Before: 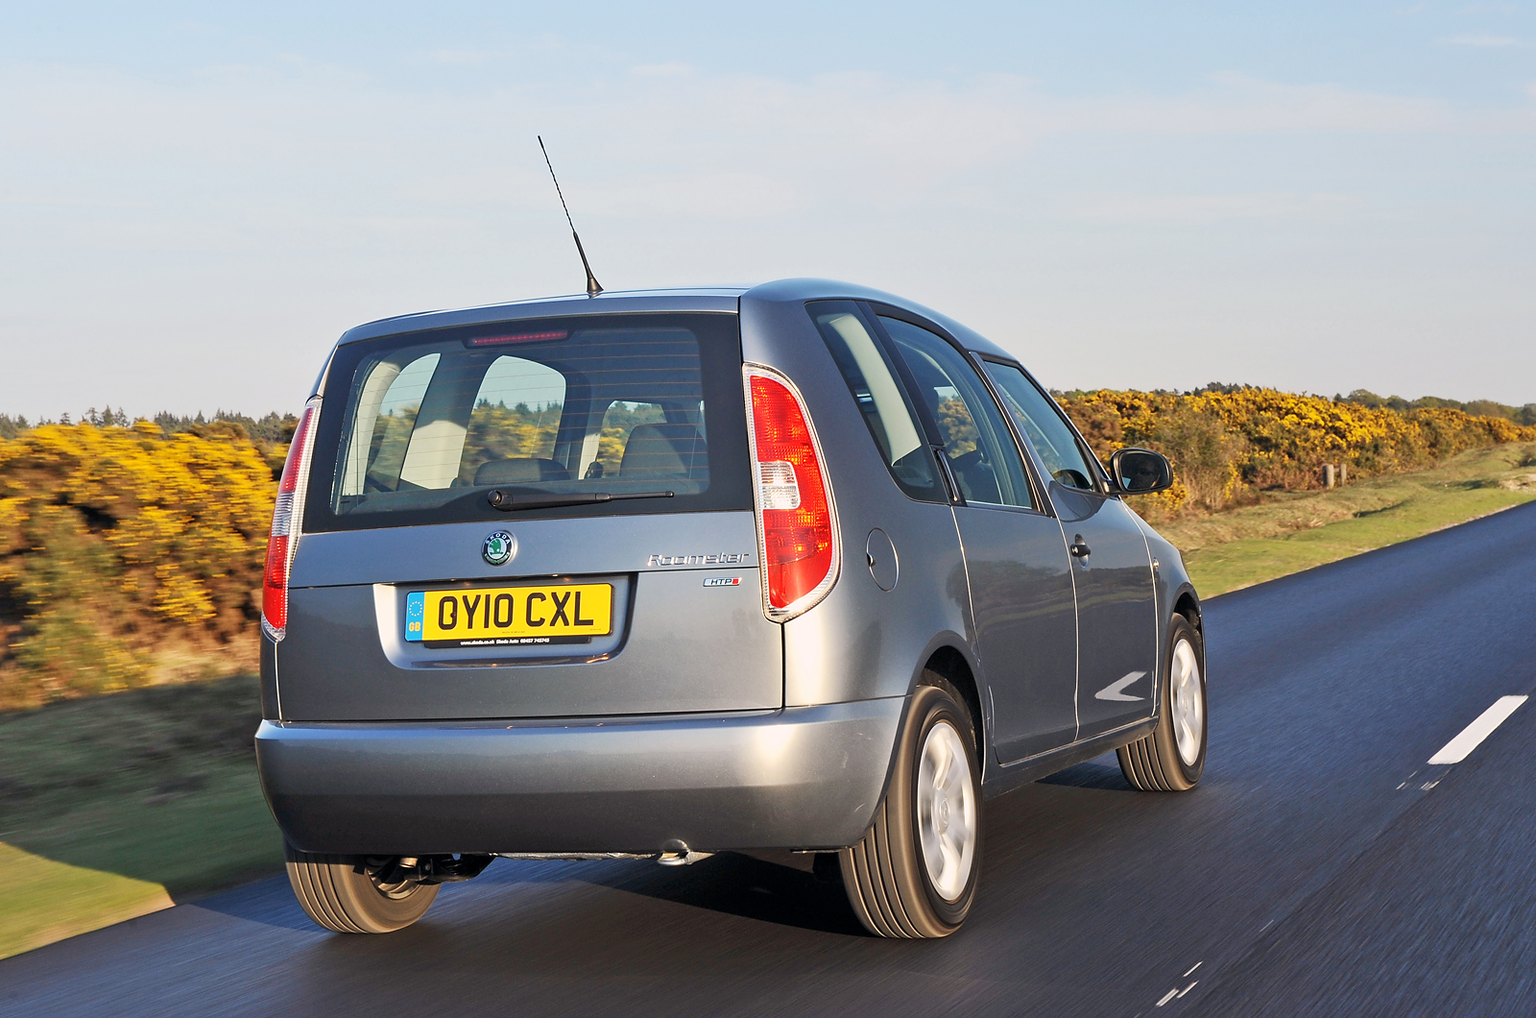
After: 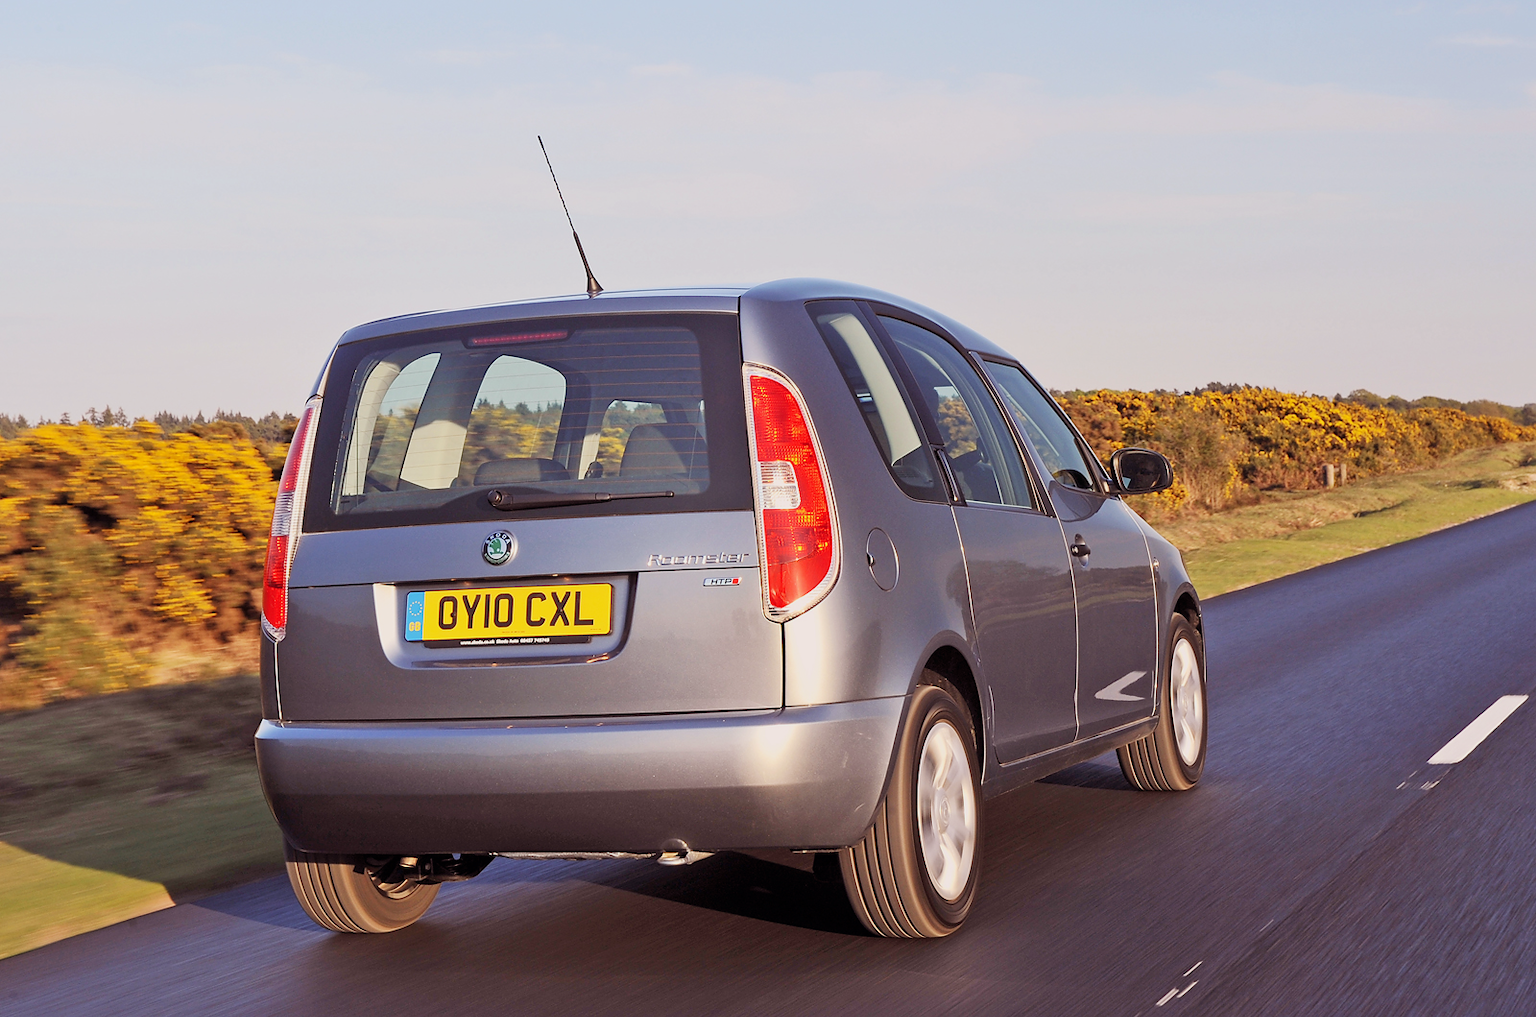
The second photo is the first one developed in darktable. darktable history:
rgb levels: mode RGB, independent channels, levels [[0, 0.474, 1], [0, 0.5, 1], [0, 0.5, 1]]
filmic rgb: black relative exposure -11.35 EV, white relative exposure 3.22 EV, hardness 6.76, color science v6 (2022)
